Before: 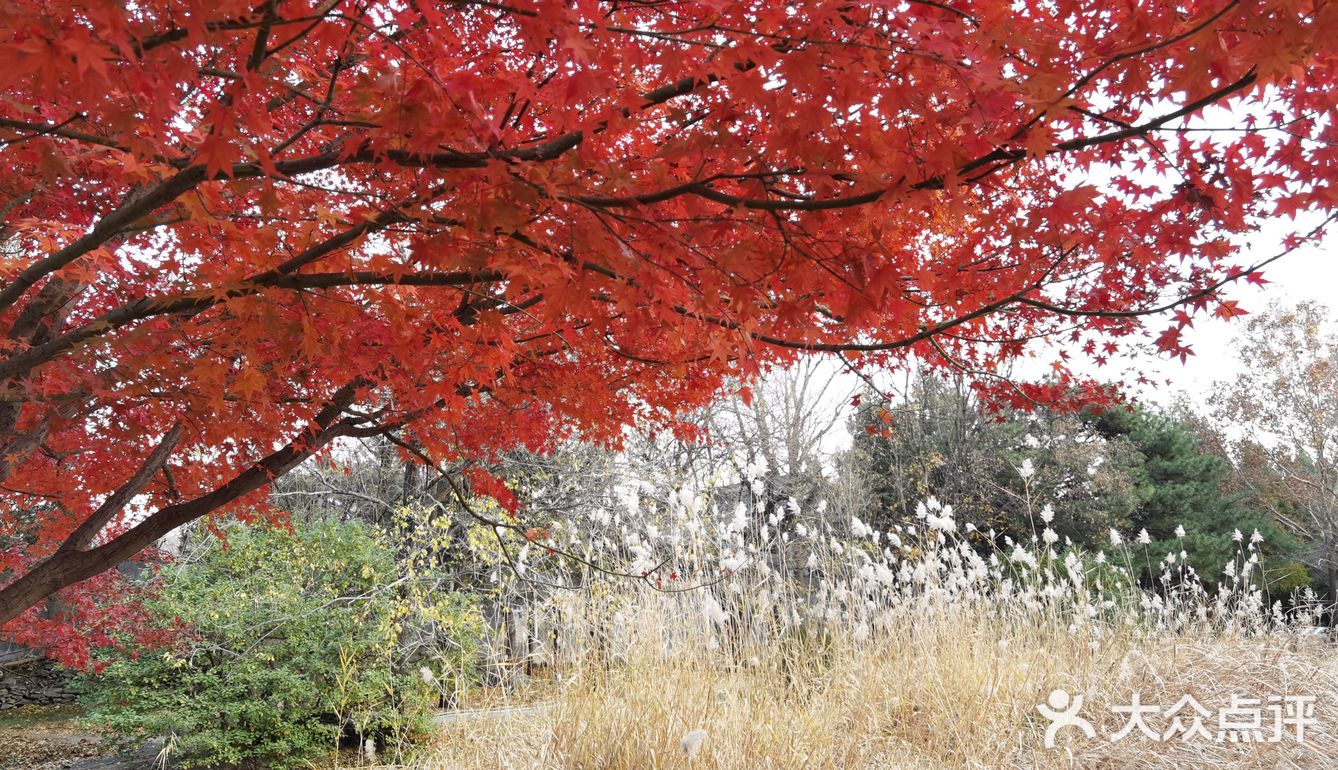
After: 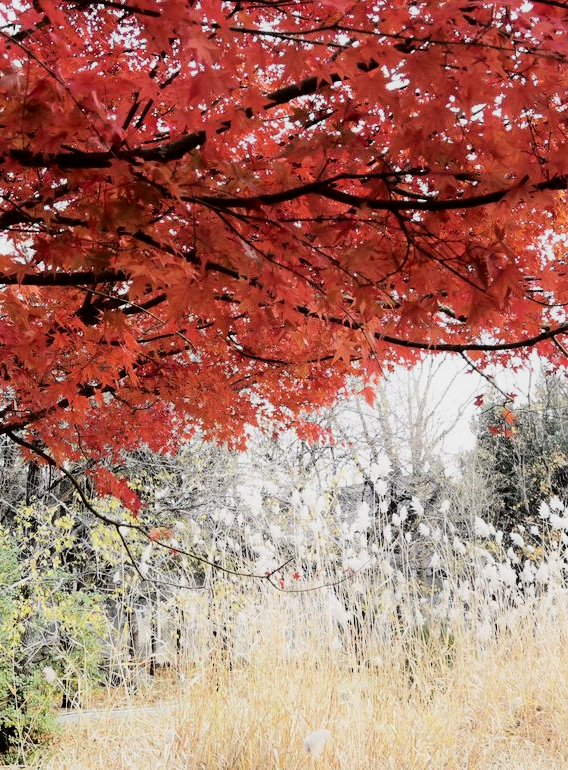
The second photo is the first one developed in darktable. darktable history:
filmic rgb: black relative exposure -7.49 EV, white relative exposure 4.99 EV, threshold 3.06 EV, hardness 3.33, contrast 1.297, enable highlight reconstruction true
contrast equalizer: y [[0.46, 0.454, 0.451, 0.451, 0.455, 0.46], [0.5 ×6], [0.5 ×6], [0 ×6], [0 ×6]]
crop: left 28.207%, right 29.316%
tone curve: curves: ch0 [(0, 0) (0.003, 0) (0.011, 0.002) (0.025, 0.004) (0.044, 0.007) (0.069, 0.015) (0.1, 0.025) (0.136, 0.04) (0.177, 0.09) (0.224, 0.152) (0.277, 0.239) (0.335, 0.335) (0.399, 0.43) (0.468, 0.524) (0.543, 0.621) (0.623, 0.712) (0.709, 0.792) (0.801, 0.871) (0.898, 0.951) (1, 1)], color space Lab, independent channels, preserve colors none
